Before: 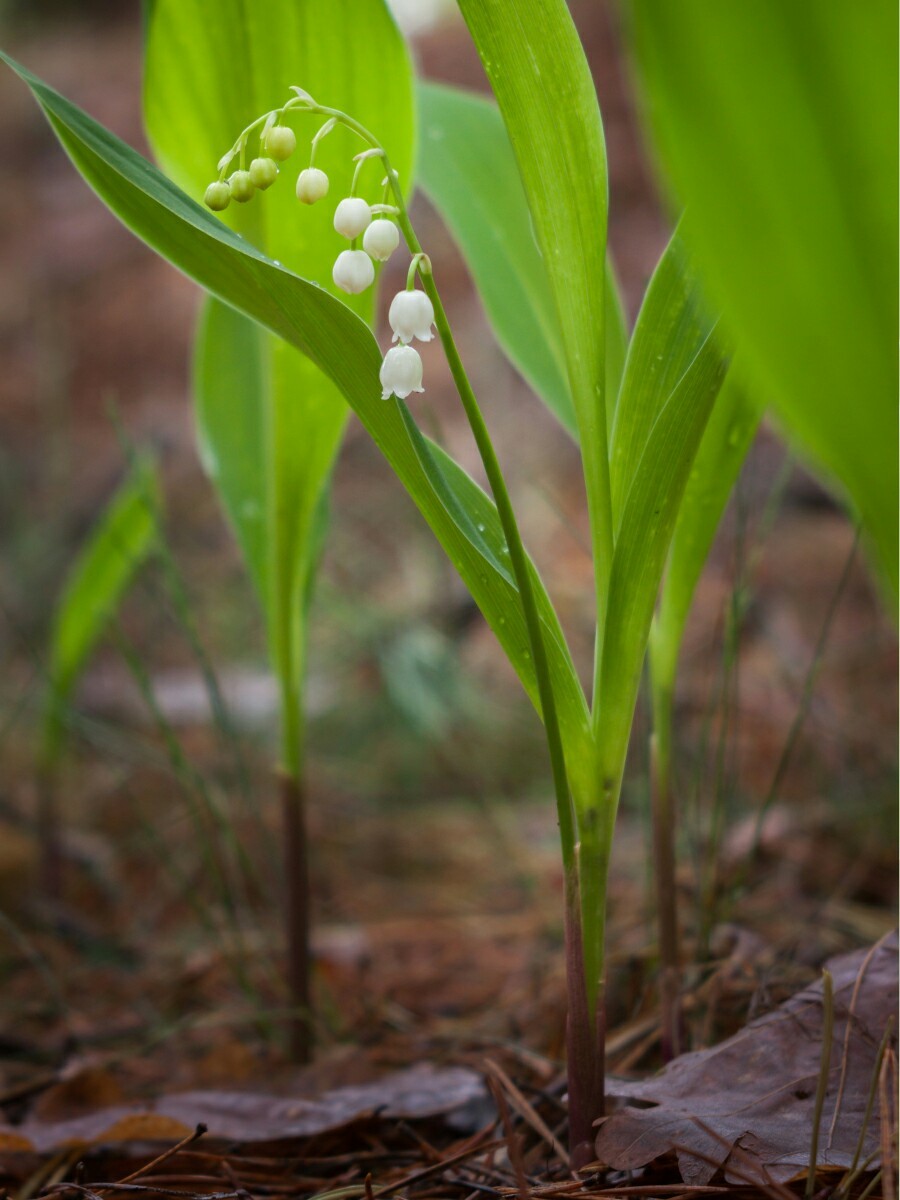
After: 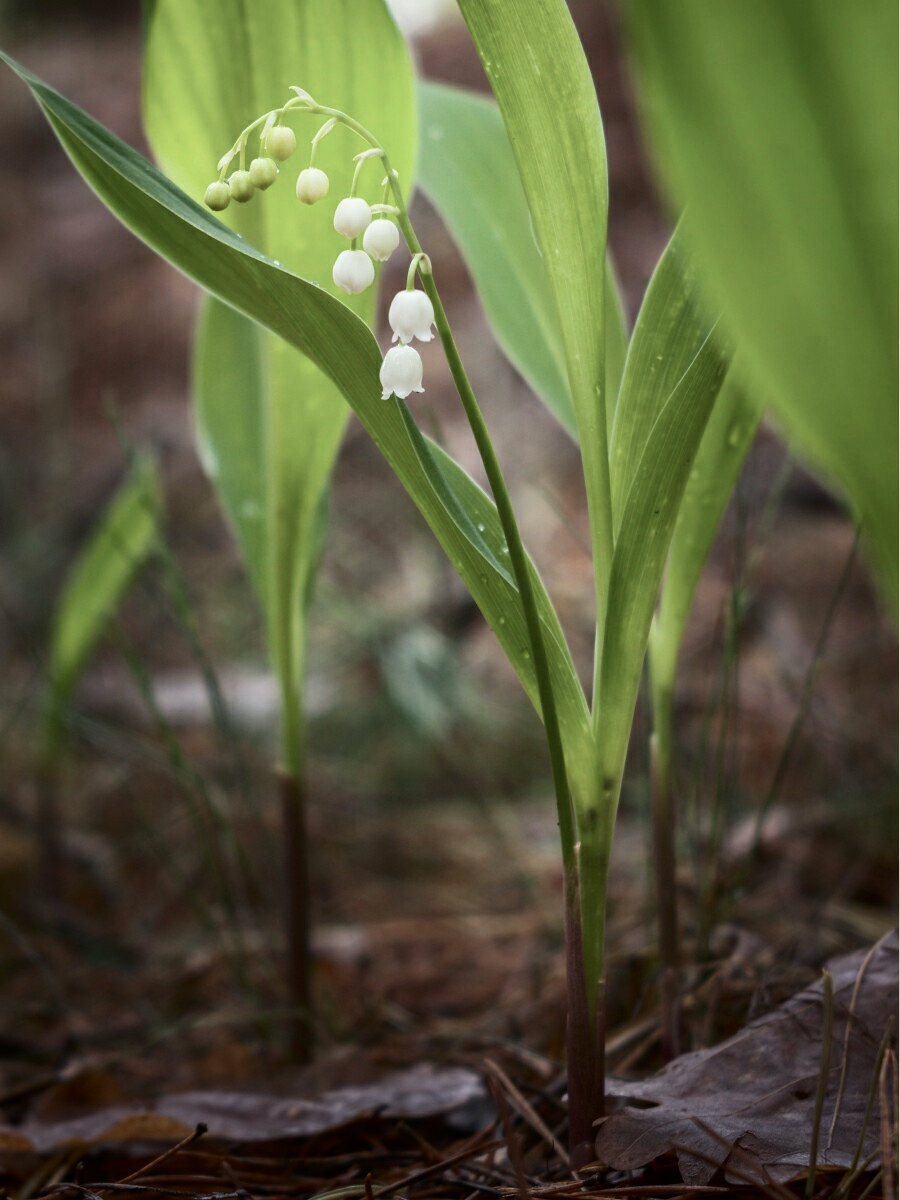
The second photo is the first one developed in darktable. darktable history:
contrast brightness saturation: contrast 0.249, saturation -0.324
